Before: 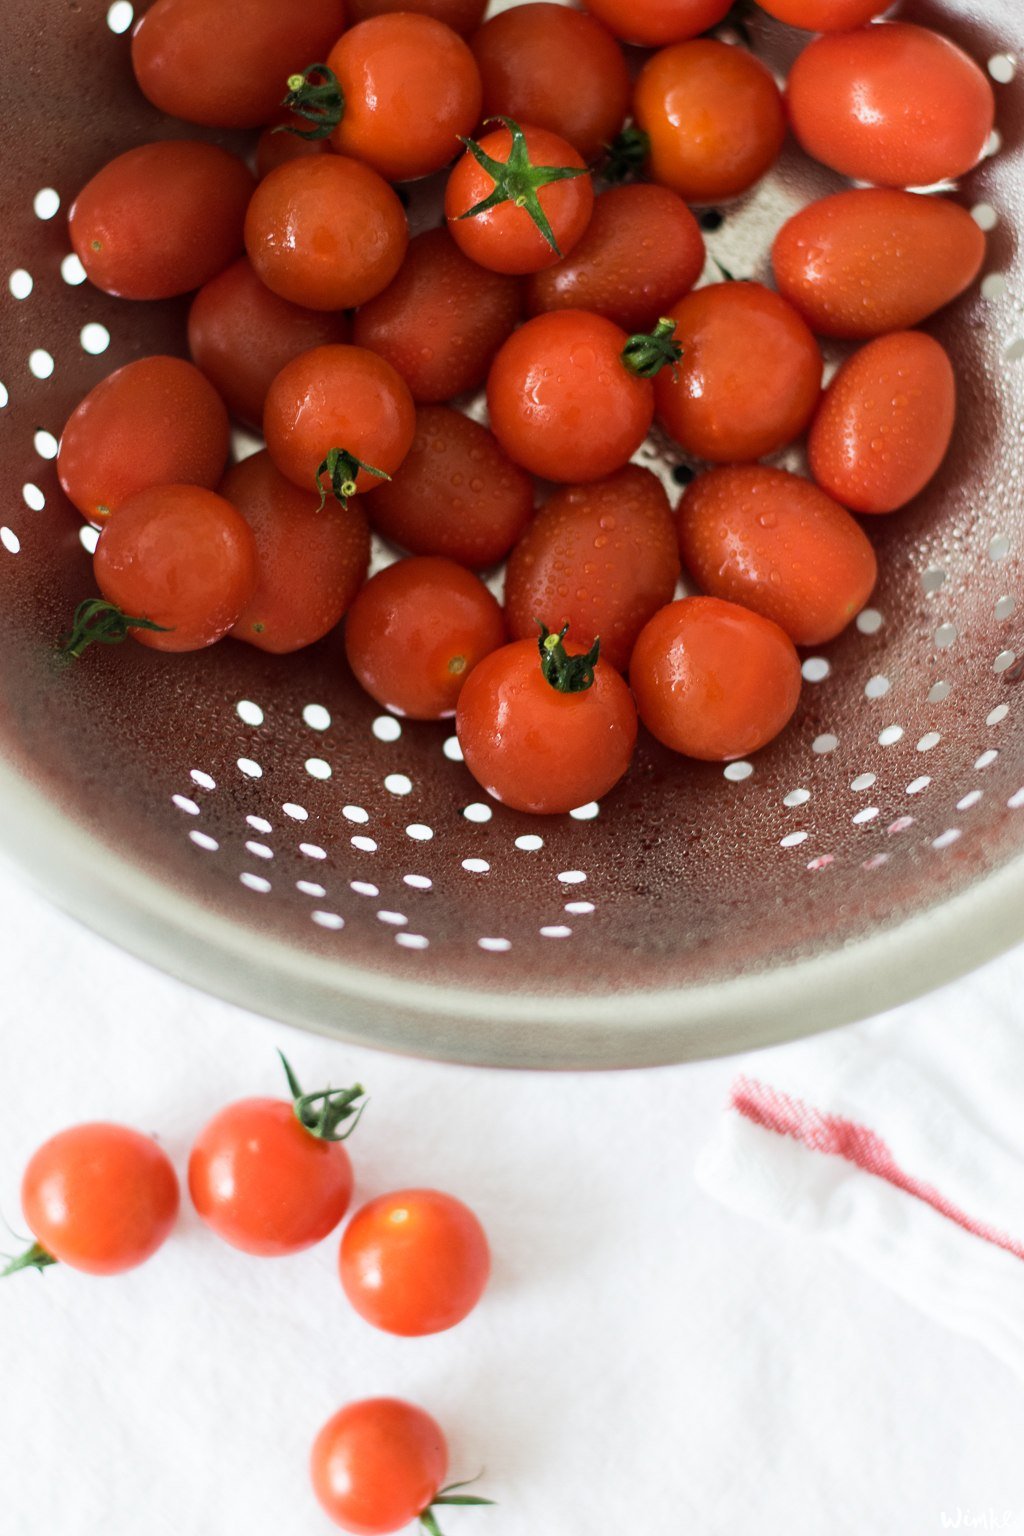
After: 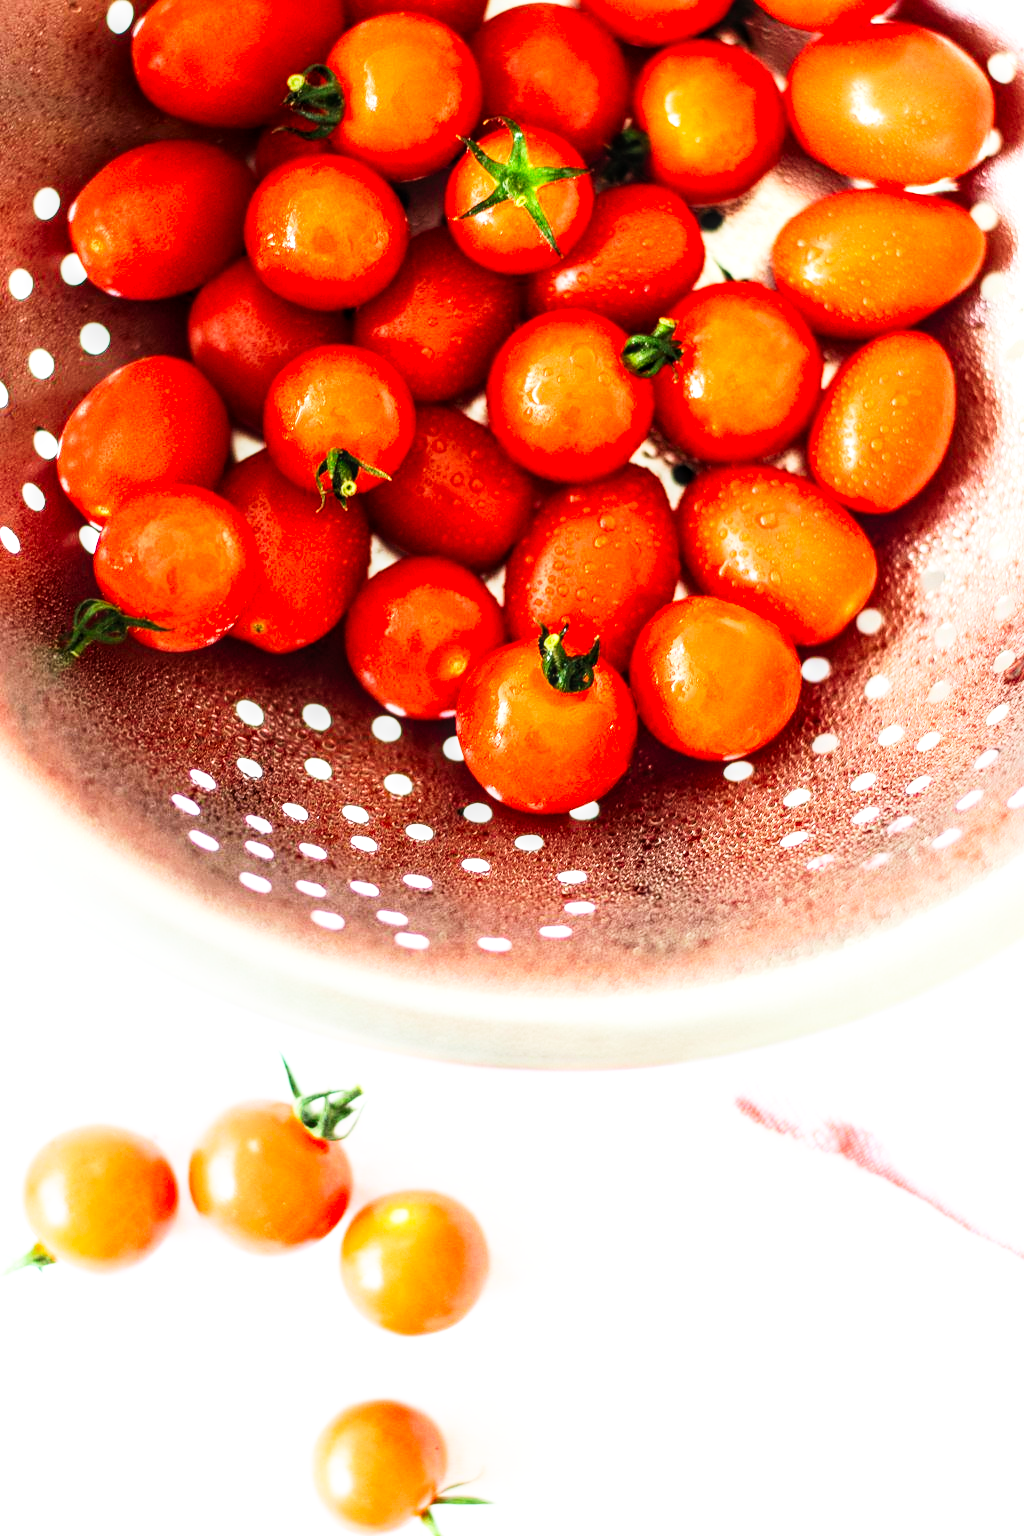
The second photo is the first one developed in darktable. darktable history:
contrast brightness saturation: contrast 0.2, brightness 0.16, saturation 0.22
local contrast: on, module defaults
base curve: curves: ch0 [(0, 0) (0.007, 0.004) (0.027, 0.03) (0.046, 0.07) (0.207, 0.54) (0.442, 0.872) (0.673, 0.972) (1, 1)], preserve colors none
